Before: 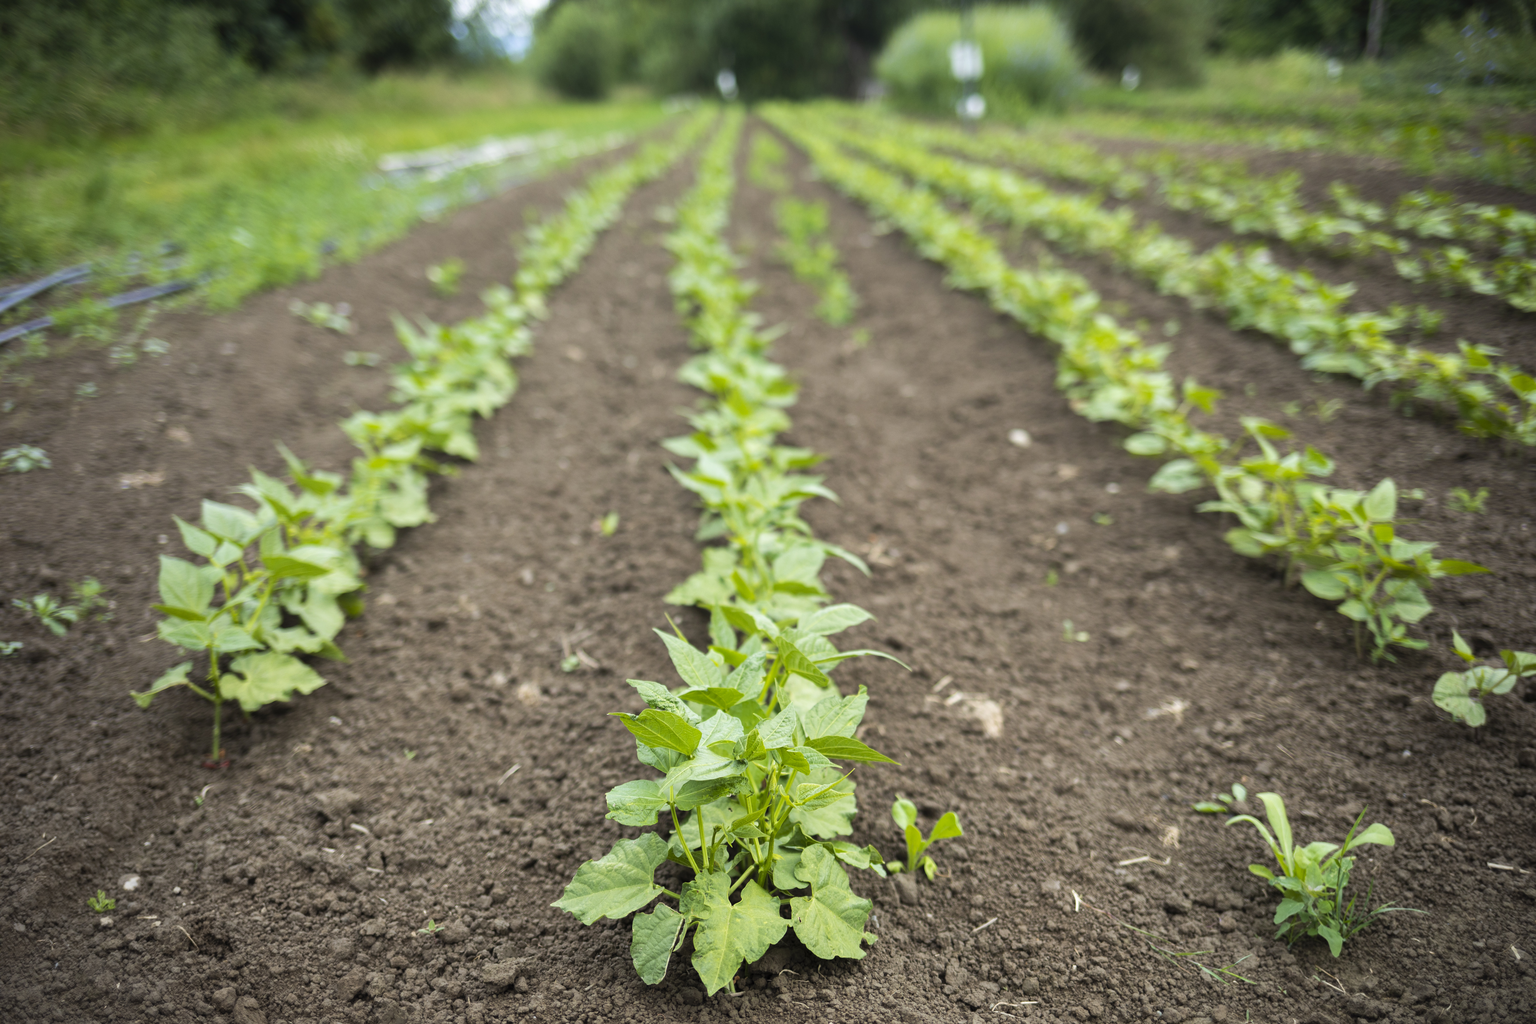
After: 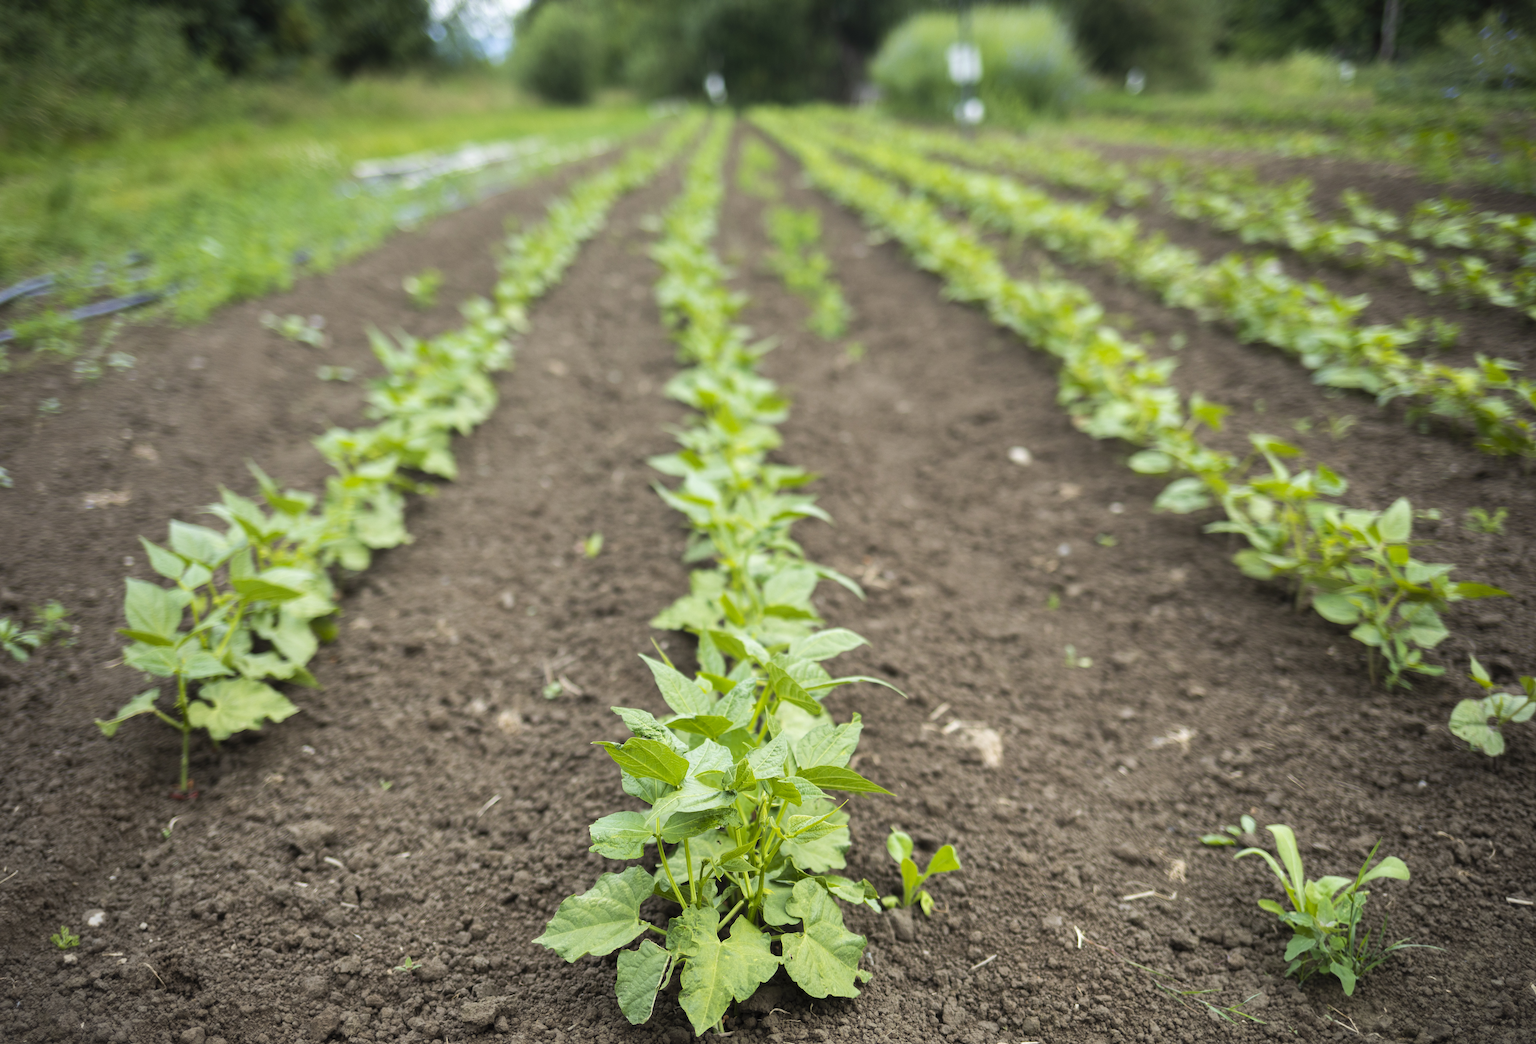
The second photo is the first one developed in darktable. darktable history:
crop and rotate: left 2.568%, right 1.263%, bottom 1.856%
